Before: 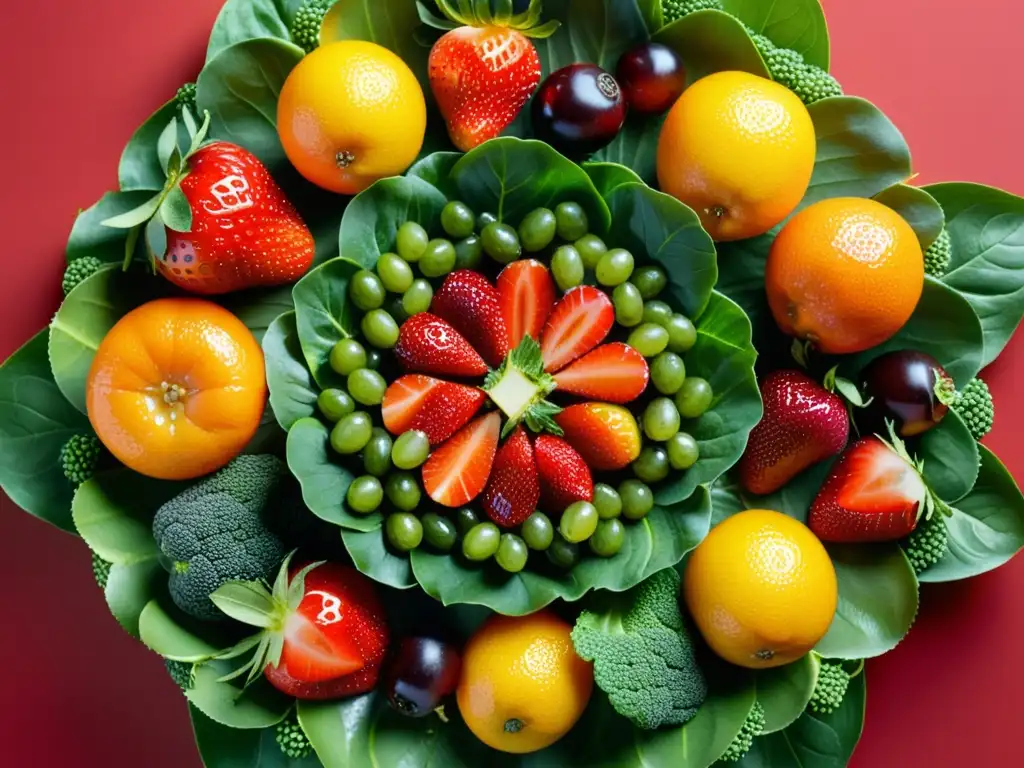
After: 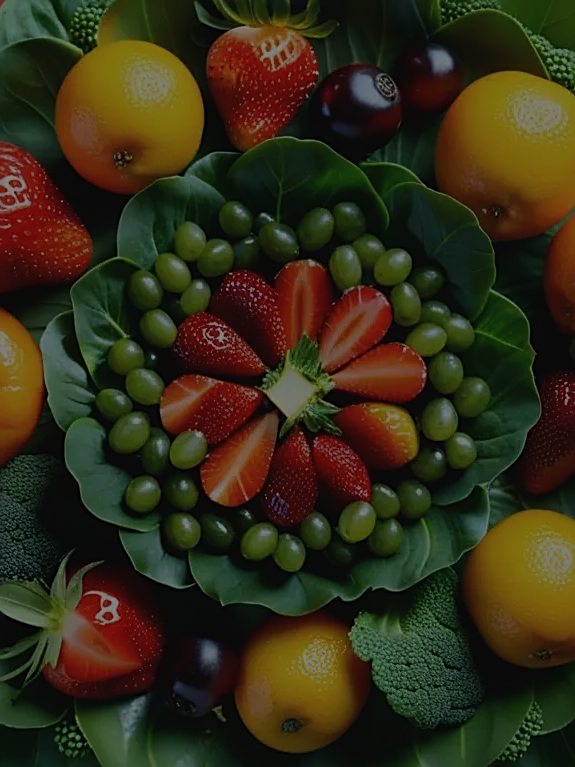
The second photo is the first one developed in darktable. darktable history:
exposure: black level correction -0.015, exposure -0.525 EV, compensate highlight preservation false
tone equalizer: -8 EV -1.98 EV, -7 EV -1.99 EV, -6 EV -1.99 EV, -5 EV -2 EV, -4 EV -1.97 EV, -3 EV -2 EV, -2 EV -1.98 EV, -1 EV -1.62 EV, +0 EV -1.98 EV
crop: left 21.701%, right 22.138%, bottom 0.015%
sharpen: on, module defaults
